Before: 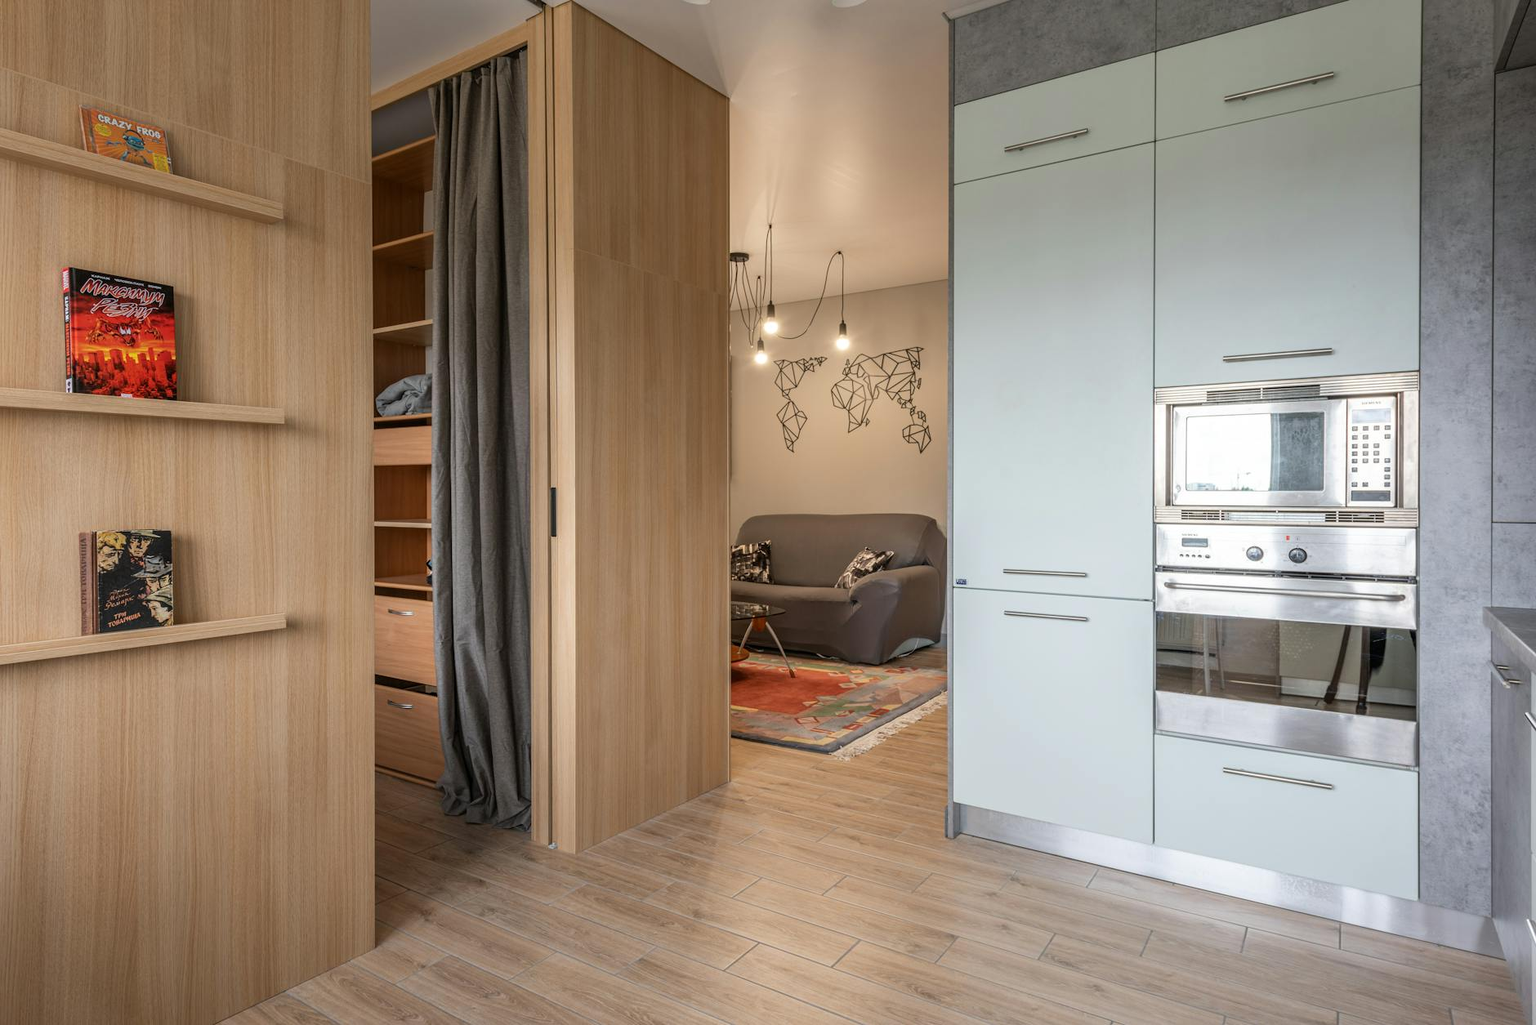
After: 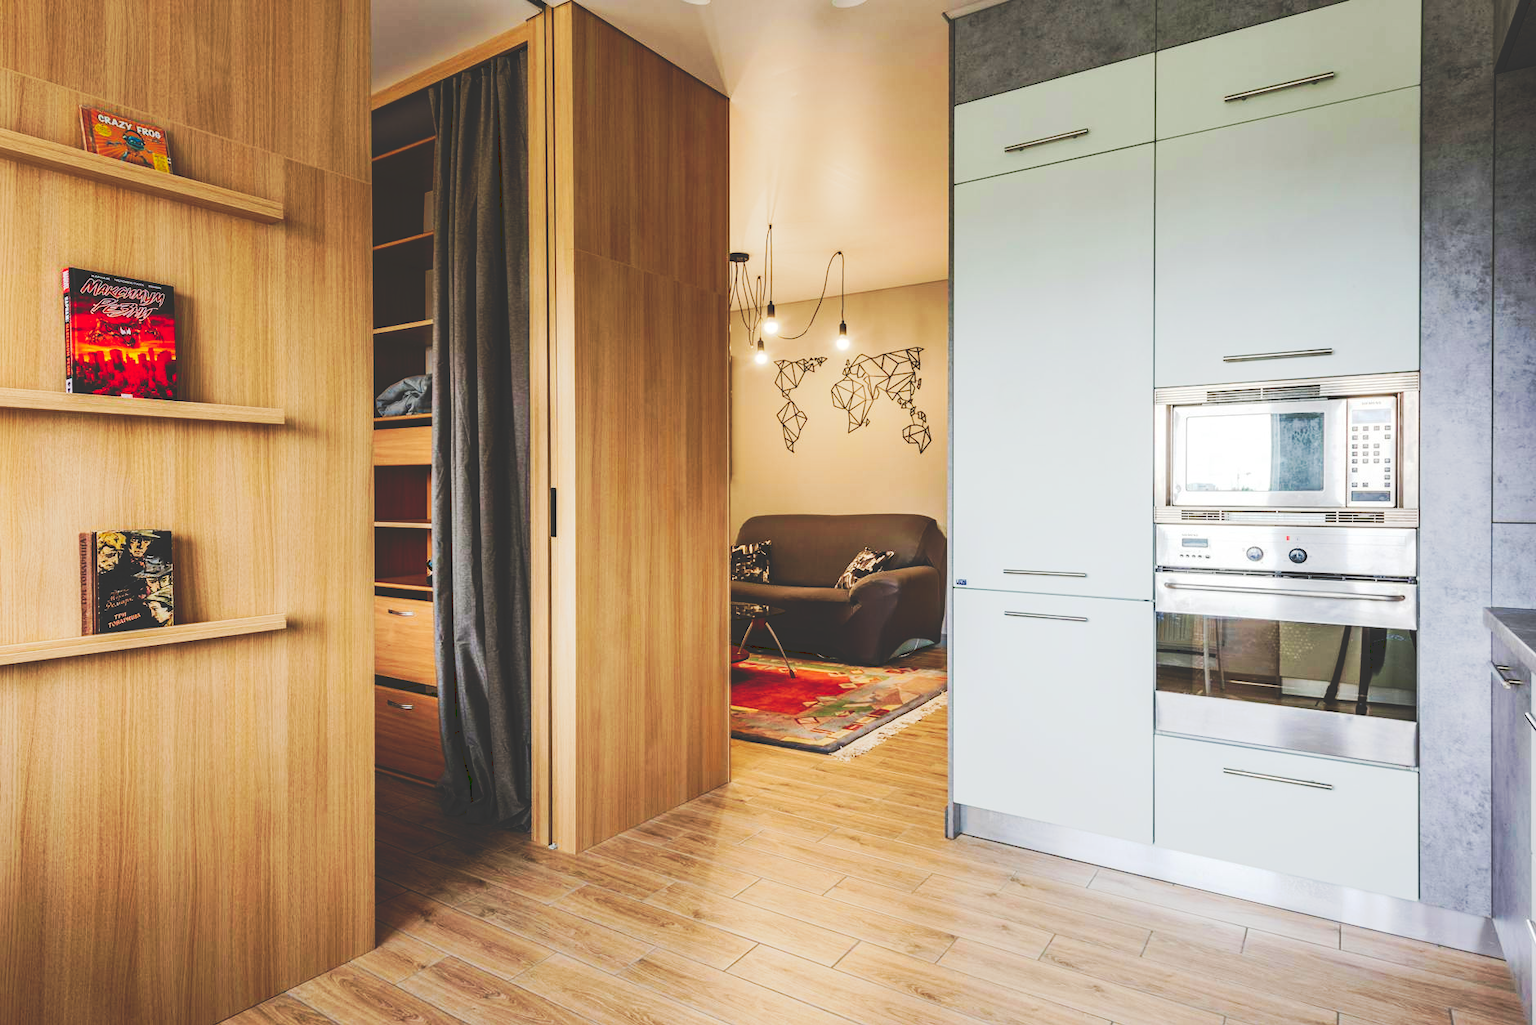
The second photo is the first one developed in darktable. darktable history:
velvia: on, module defaults
tone equalizer: edges refinement/feathering 500, mask exposure compensation -1.57 EV, preserve details no
tone curve: curves: ch0 [(0, 0) (0.003, 0.184) (0.011, 0.184) (0.025, 0.189) (0.044, 0.192) (0.069, 0.194) (0.1, 0.2) (0.136, 0.202) (0.177, 0.206) (0.224, 0.214) (0.277, 0.243) (0.335, 0.297) (0.399, 0.39) (0.468, 0.508) (0.543, 0.653) (0.623, 0.754) (0.709, 0.834) (0.801, 0.887) (0.898, 0.925) (1, 1)], preserve colors none
